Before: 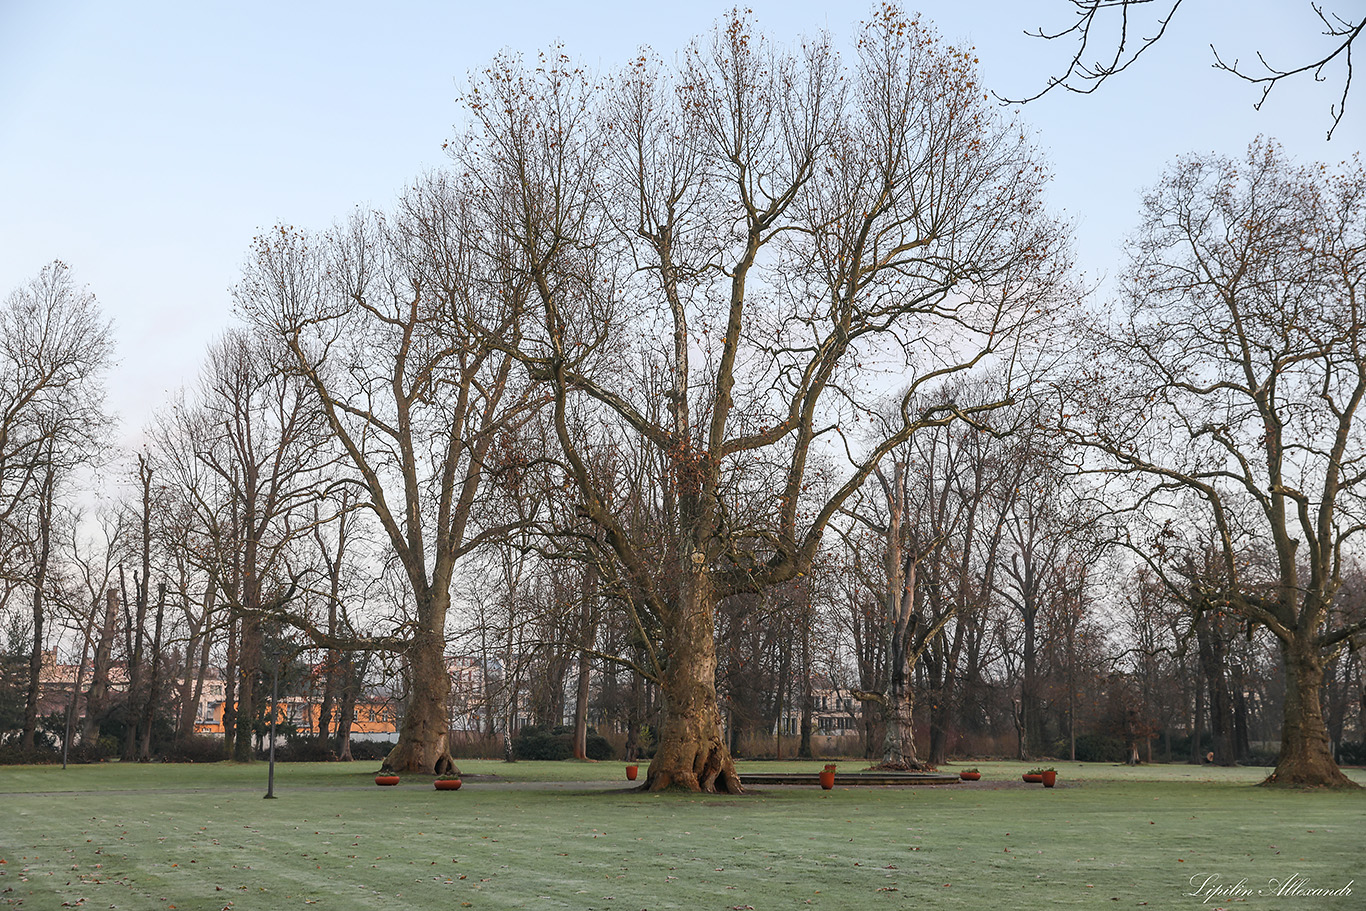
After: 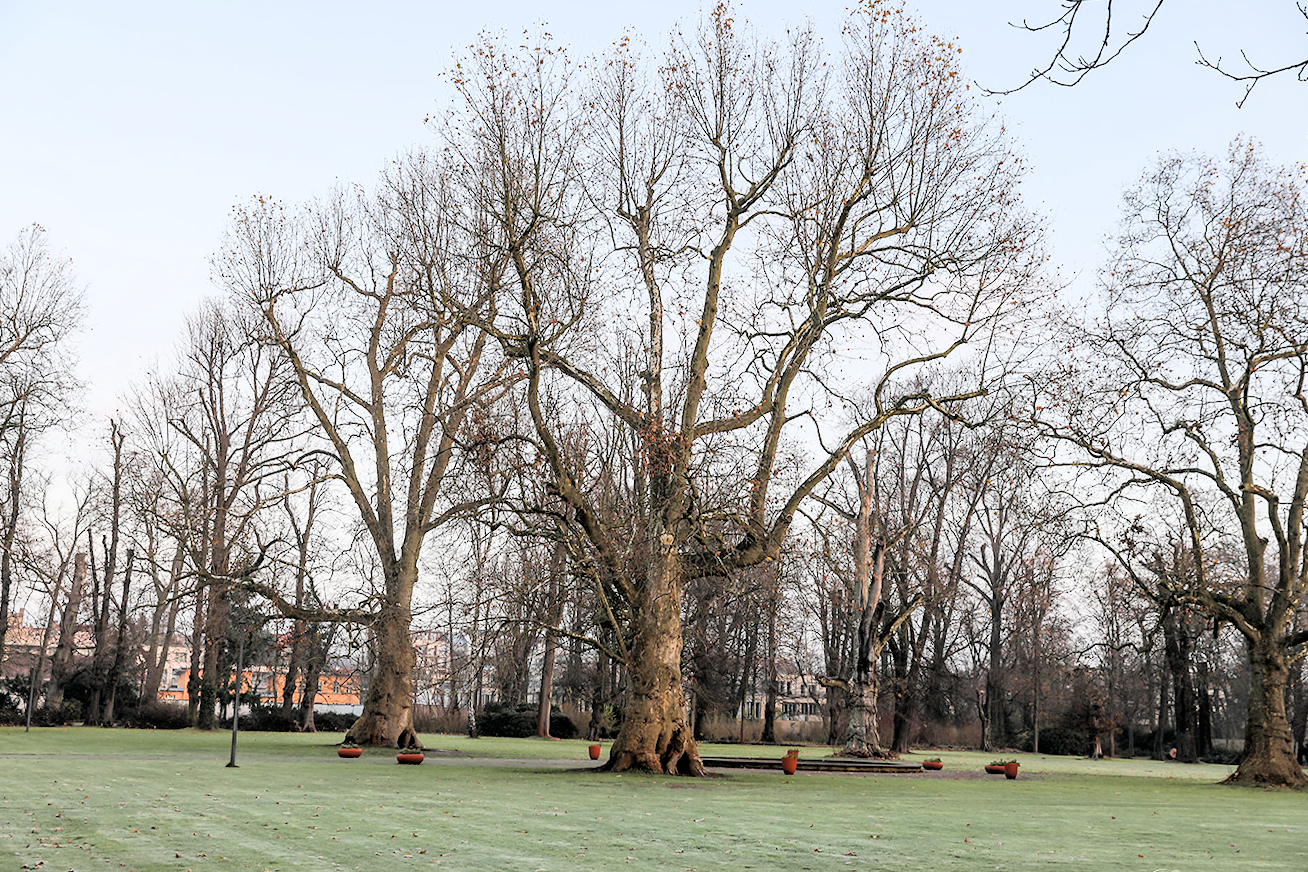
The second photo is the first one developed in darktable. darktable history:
crop and rotate: angle -1.69°
exposure: black level correction 0, exposure 0.877 EV, compensate exposure bias true, compensate highlight preservation false
filmic rgb: black relative exposure -3.31 EV, white relative exposure 3.45 EV, hardness 2.36, contrast 1.103
